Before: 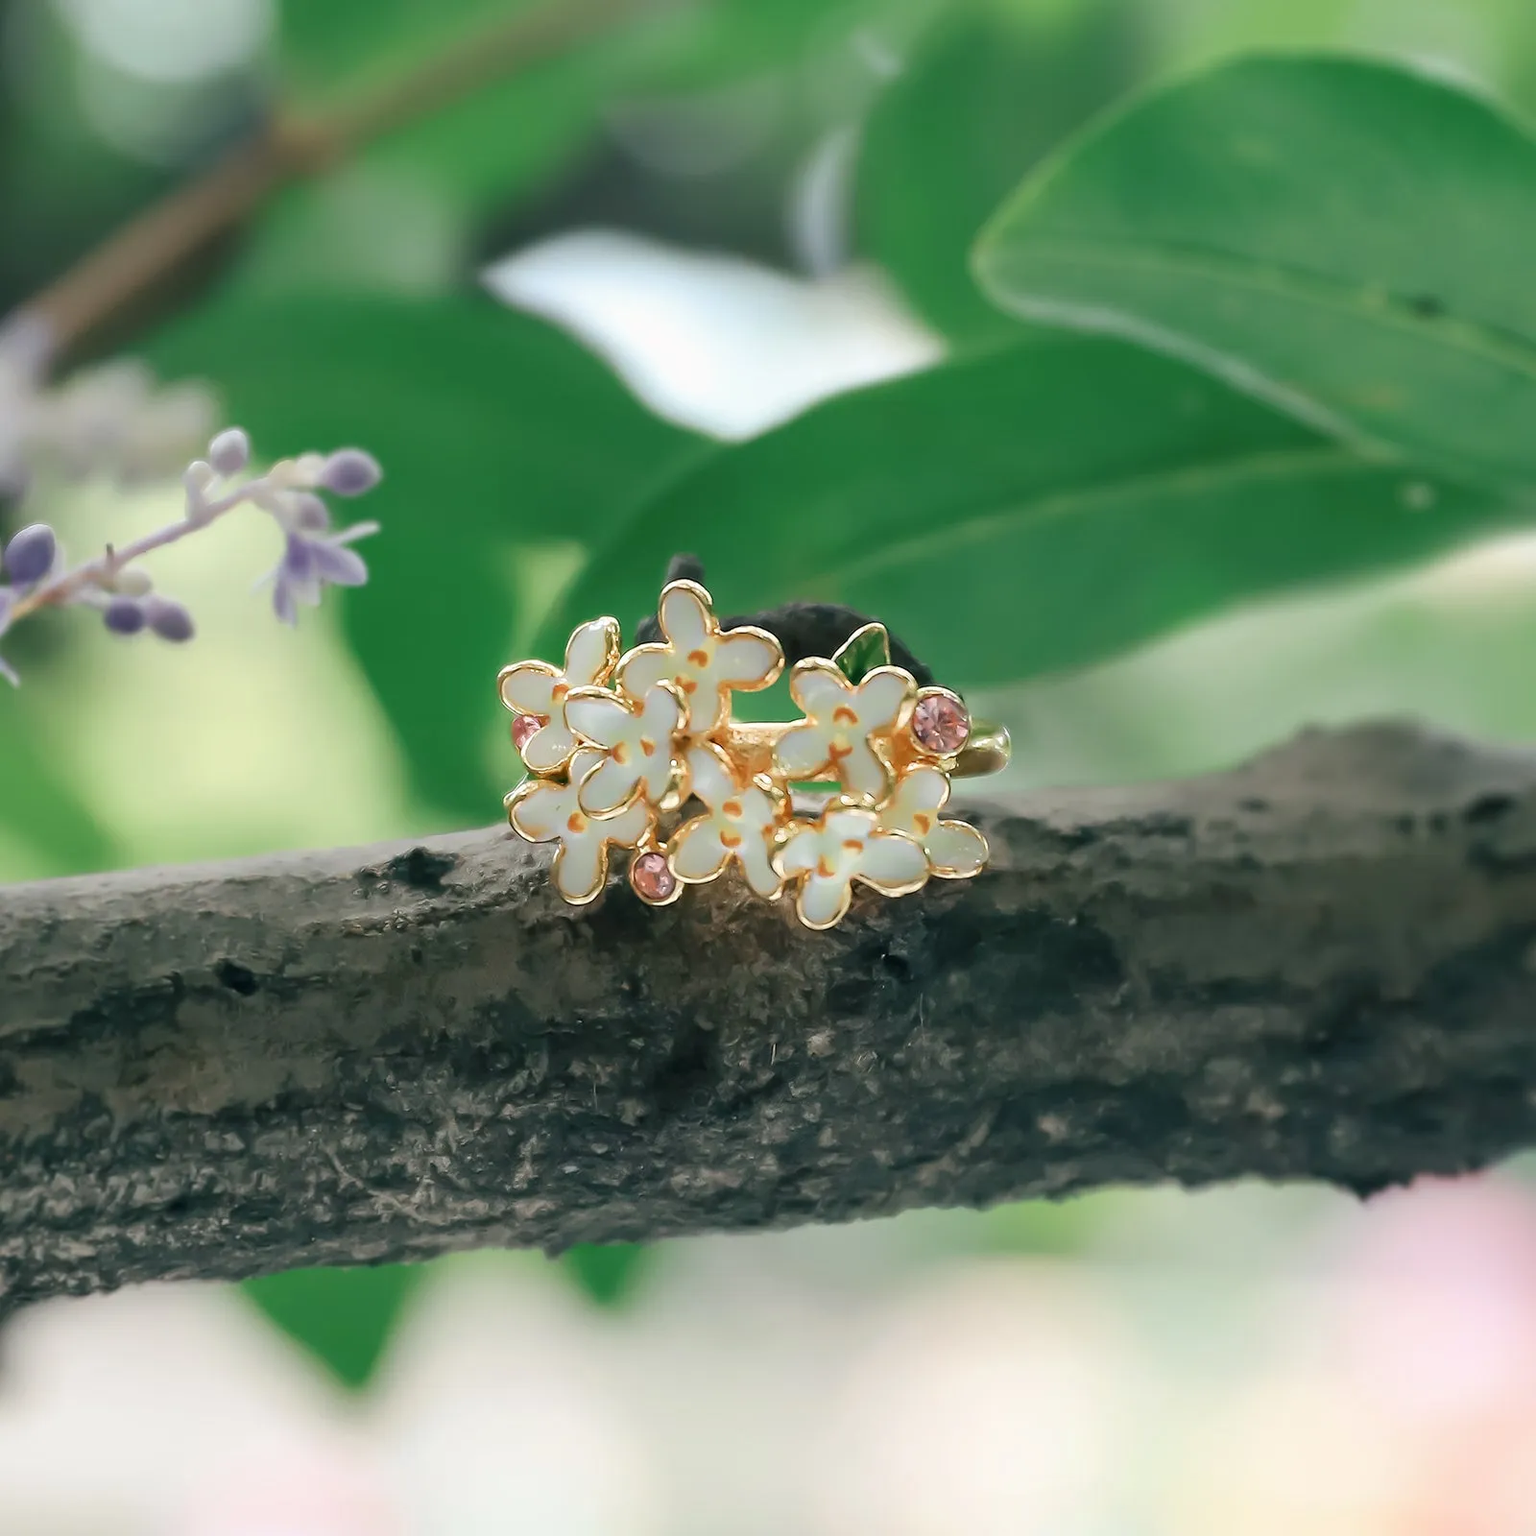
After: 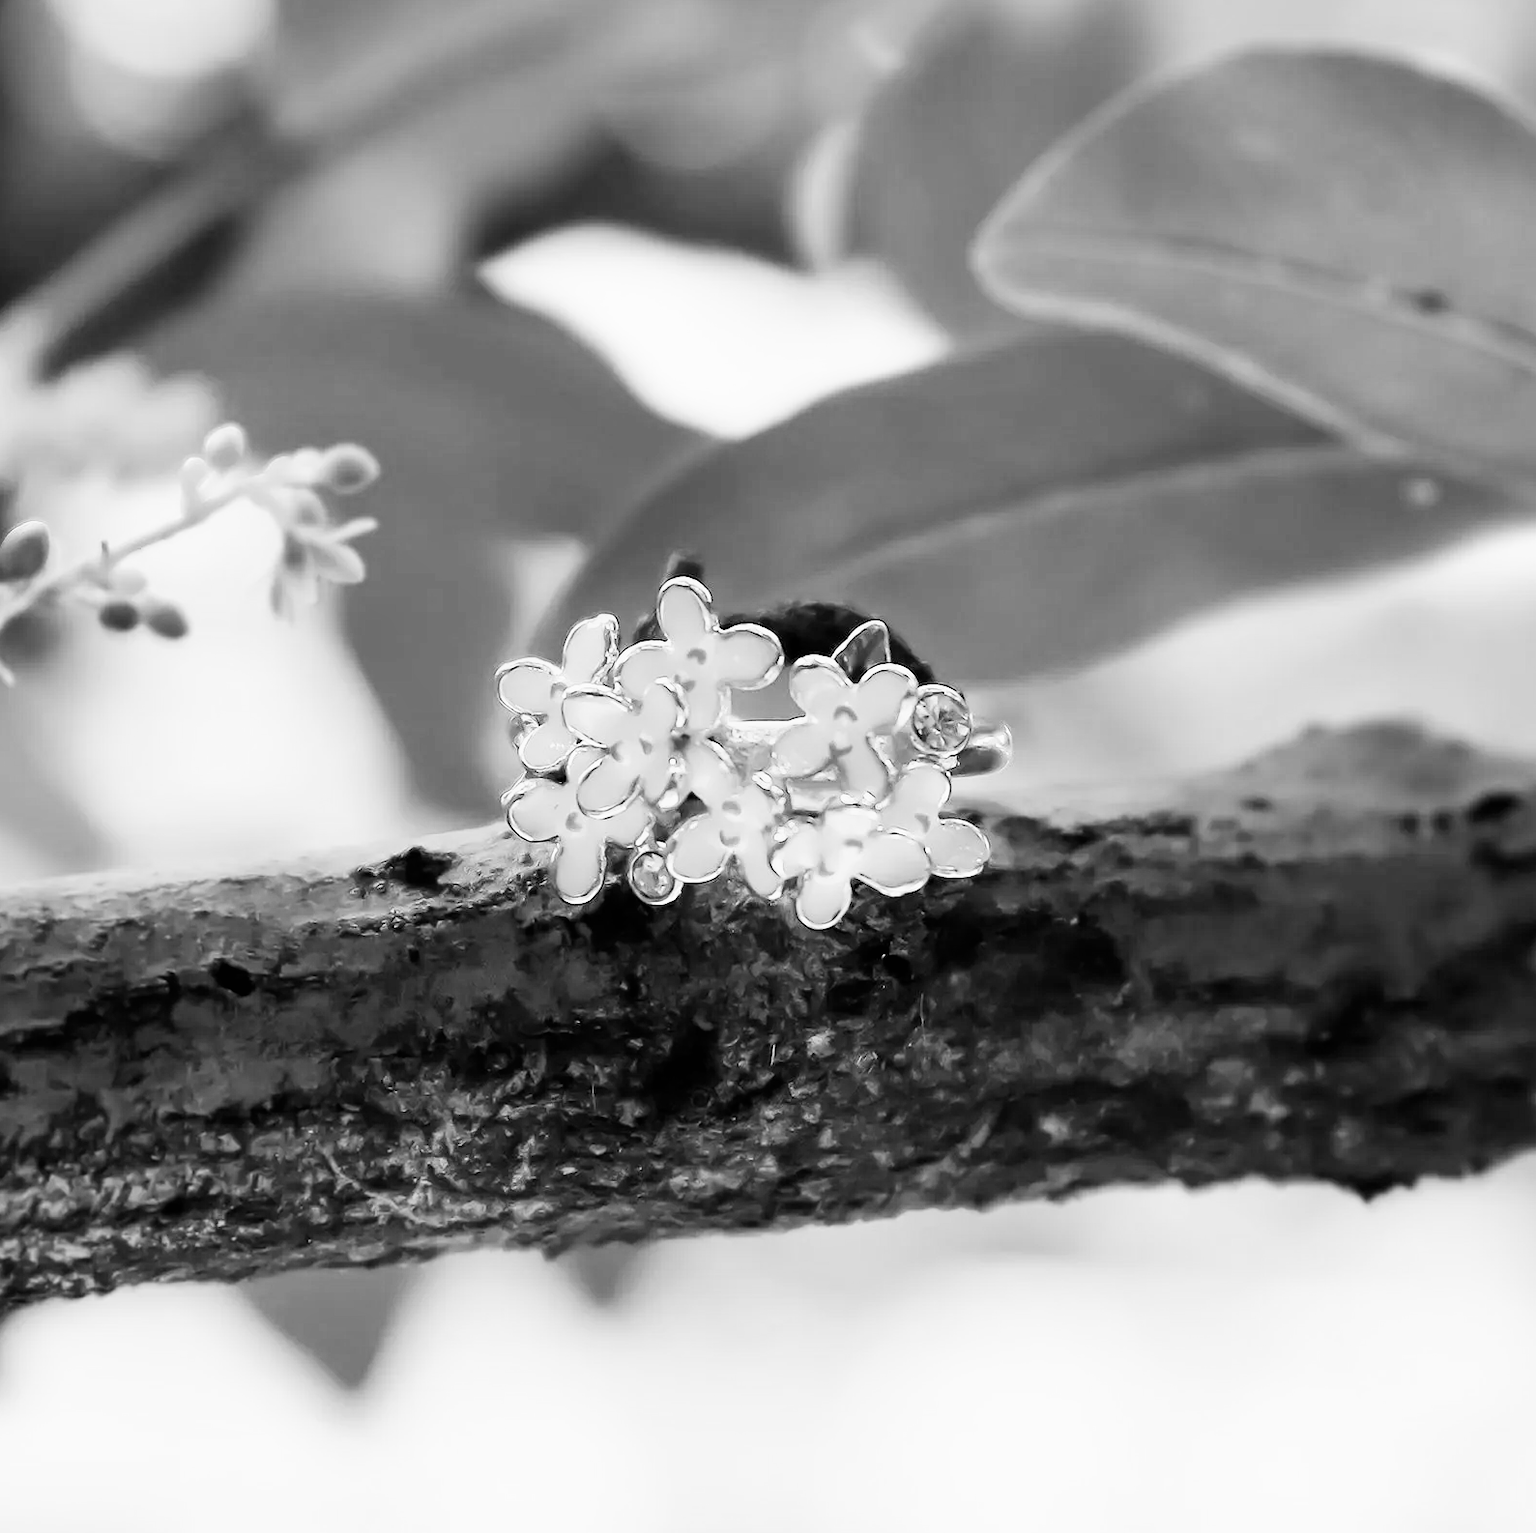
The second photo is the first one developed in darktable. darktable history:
exposure: black level correction 0.011, exposure -0.478 EV, compensate highlight preservation false
base curve: curves: ch0 [(0, 0) (0.007, 0.004) (0.027, 0.03) (0.046, 0.07) (0.207, 0.54) (0.442, 0.872) (0.673, 0.972) (1, 1)], preserve colors none
crop: left 0.434%, top 0.485%, right 0.244%, bottom 0.386%
monochrome: on, module defaults
shadows and highlights: shadows 4.1, highlights -17.6, soften with gaussian
